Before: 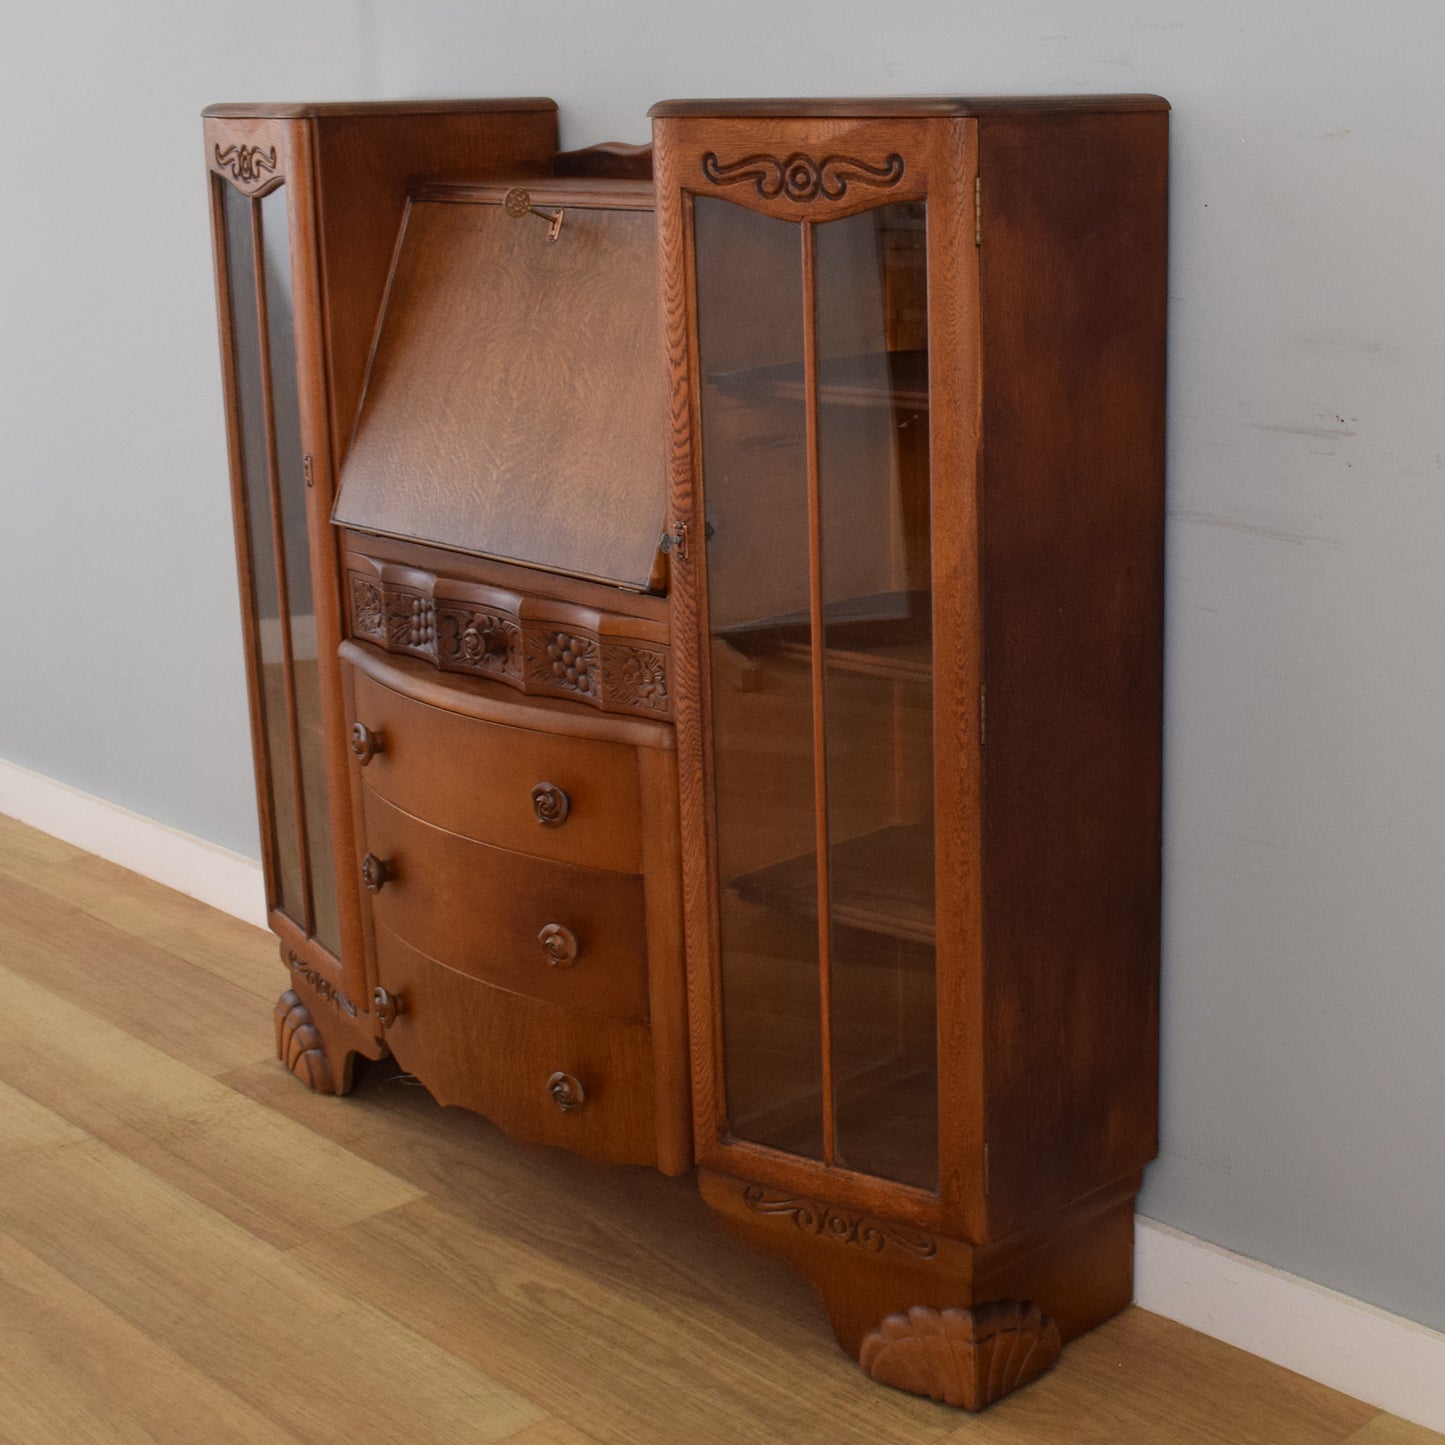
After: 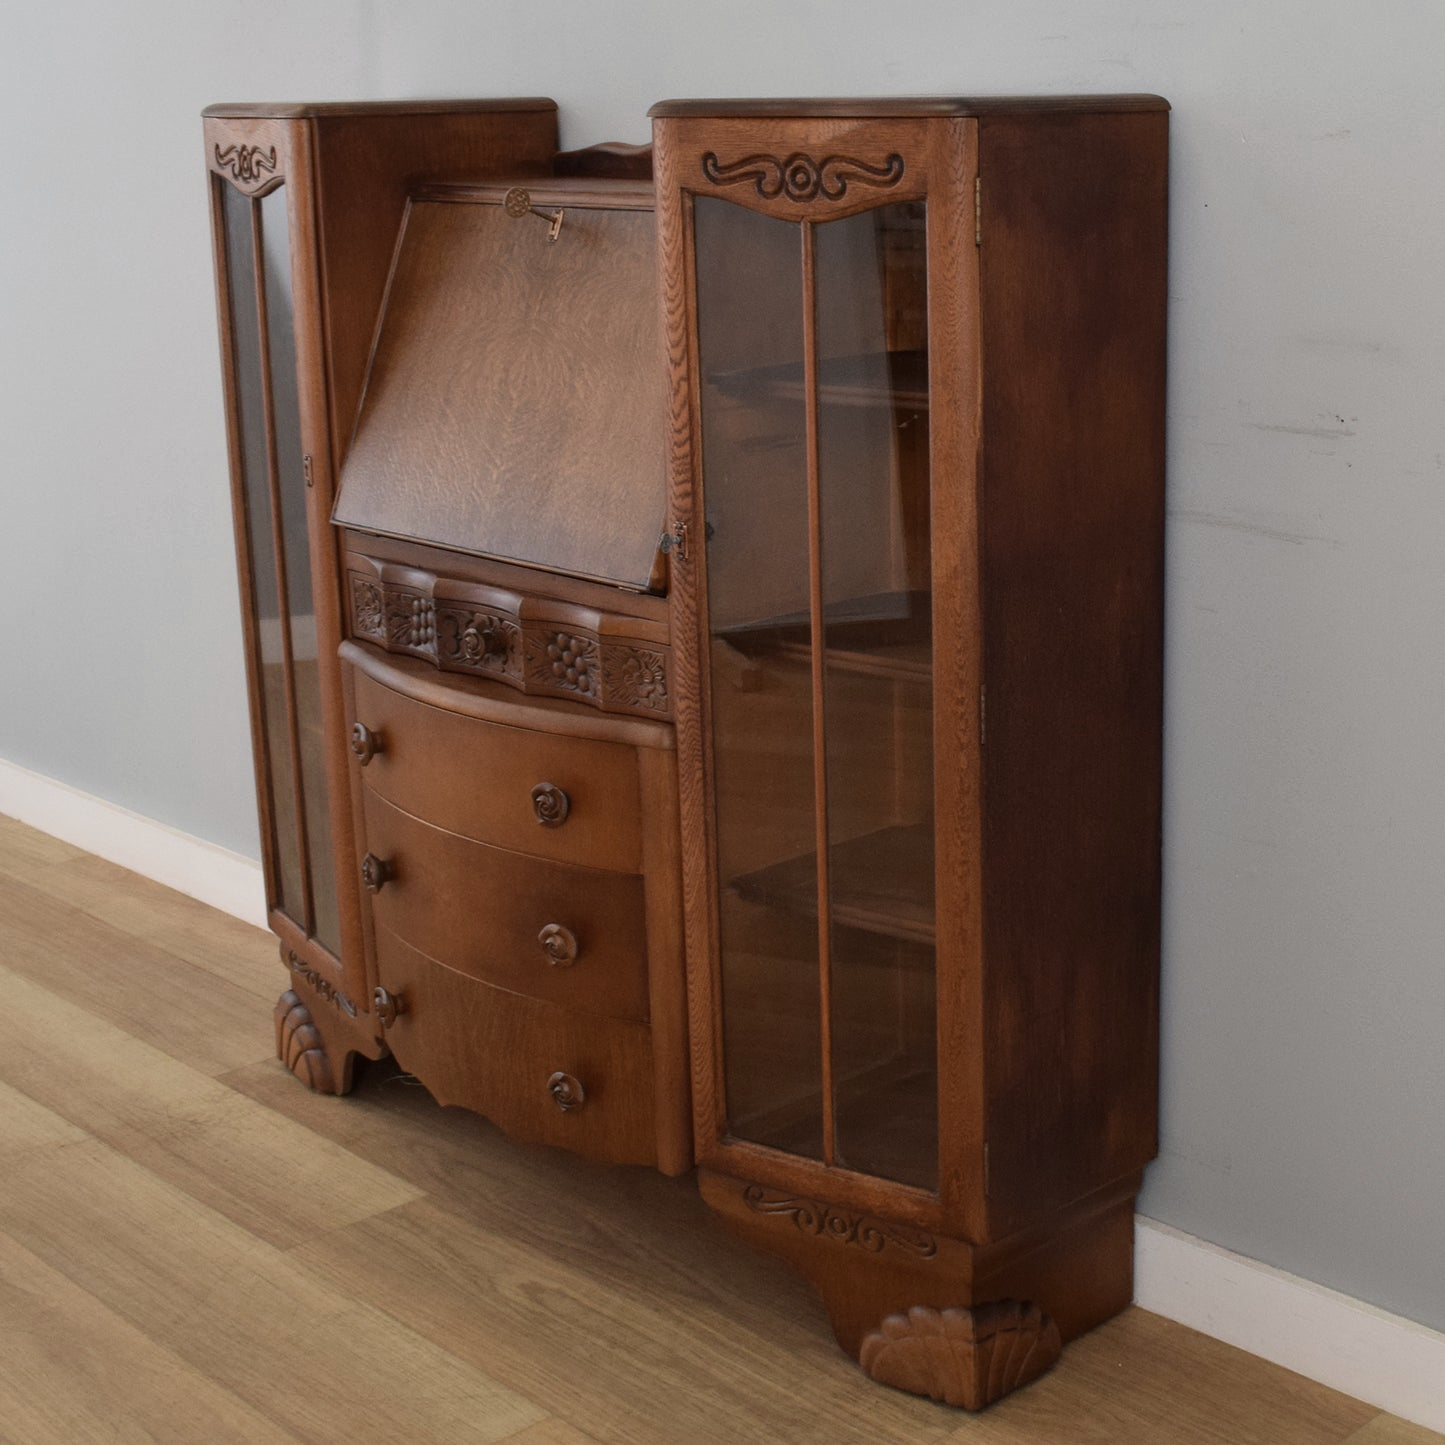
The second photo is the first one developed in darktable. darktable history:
contrast brightness saturation: contrast 0.063, brightness -0.01, saturation -0.234
